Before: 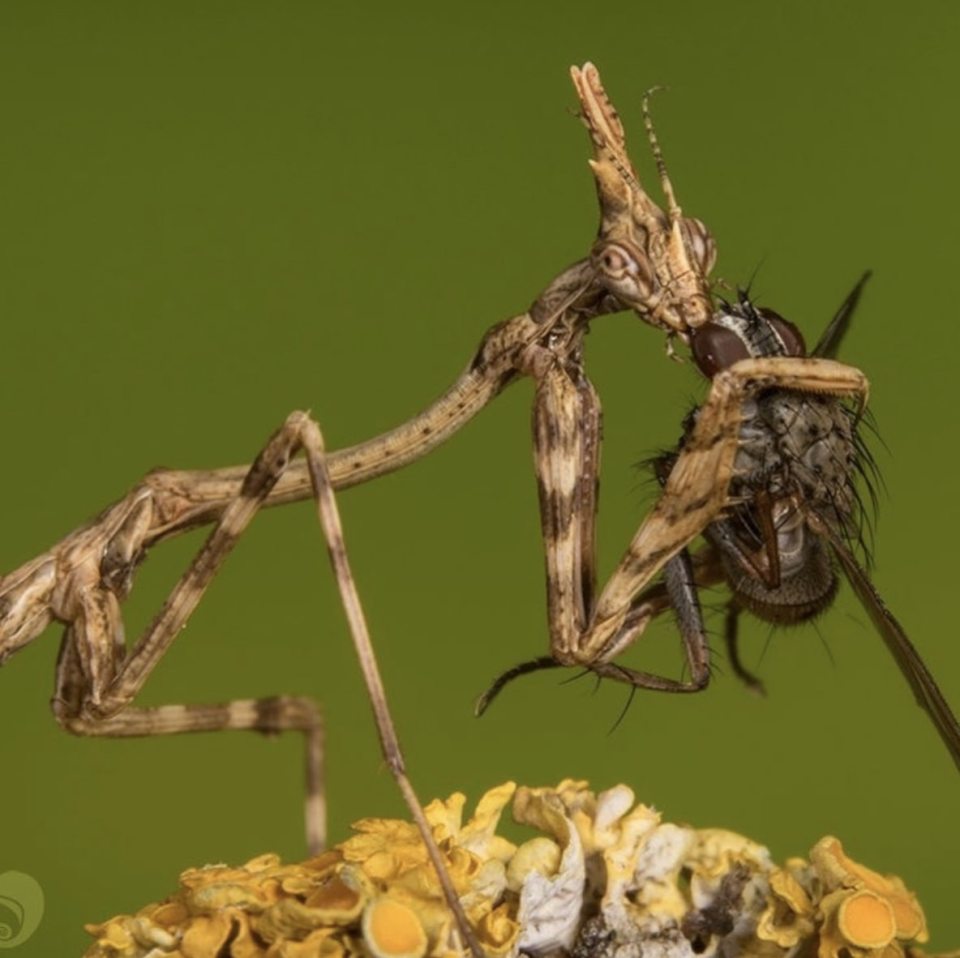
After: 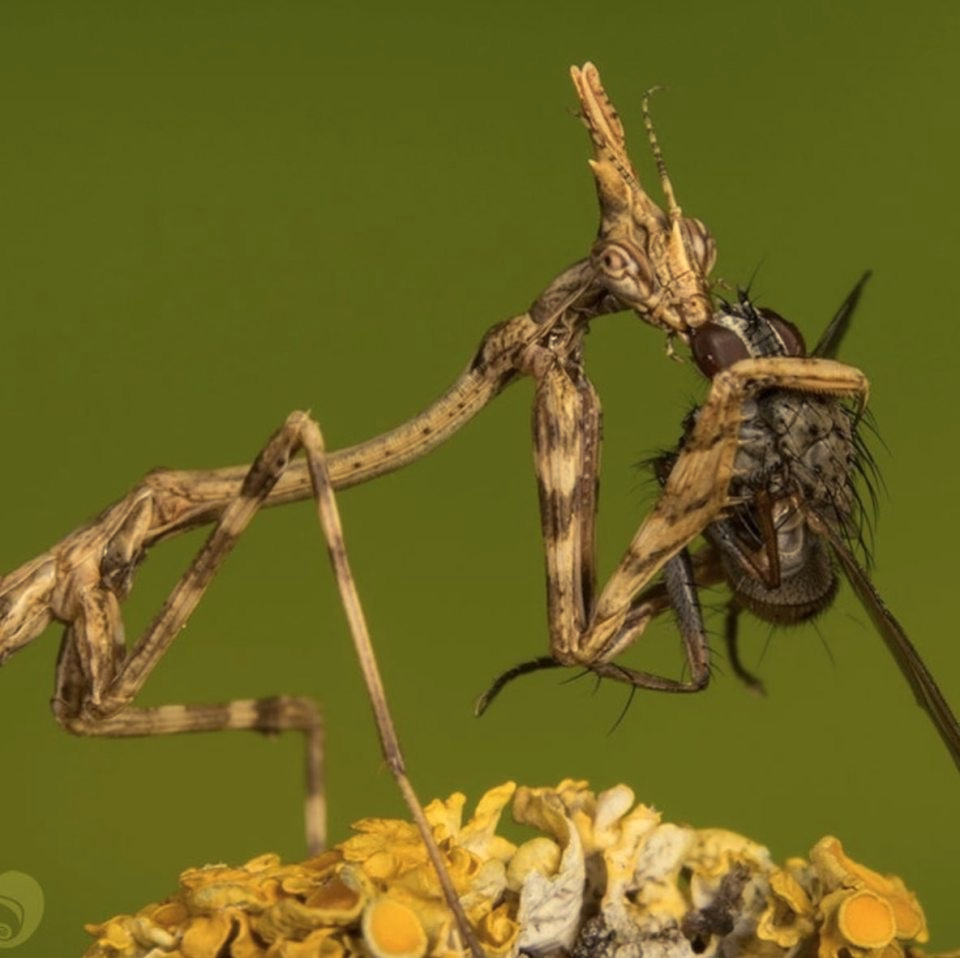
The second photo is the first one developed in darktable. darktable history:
color balance rgb: highlights gain › chroma 7.875%, highlights gain › hue 85.64°, perceptual saturation grading › global saturation 0.042%
